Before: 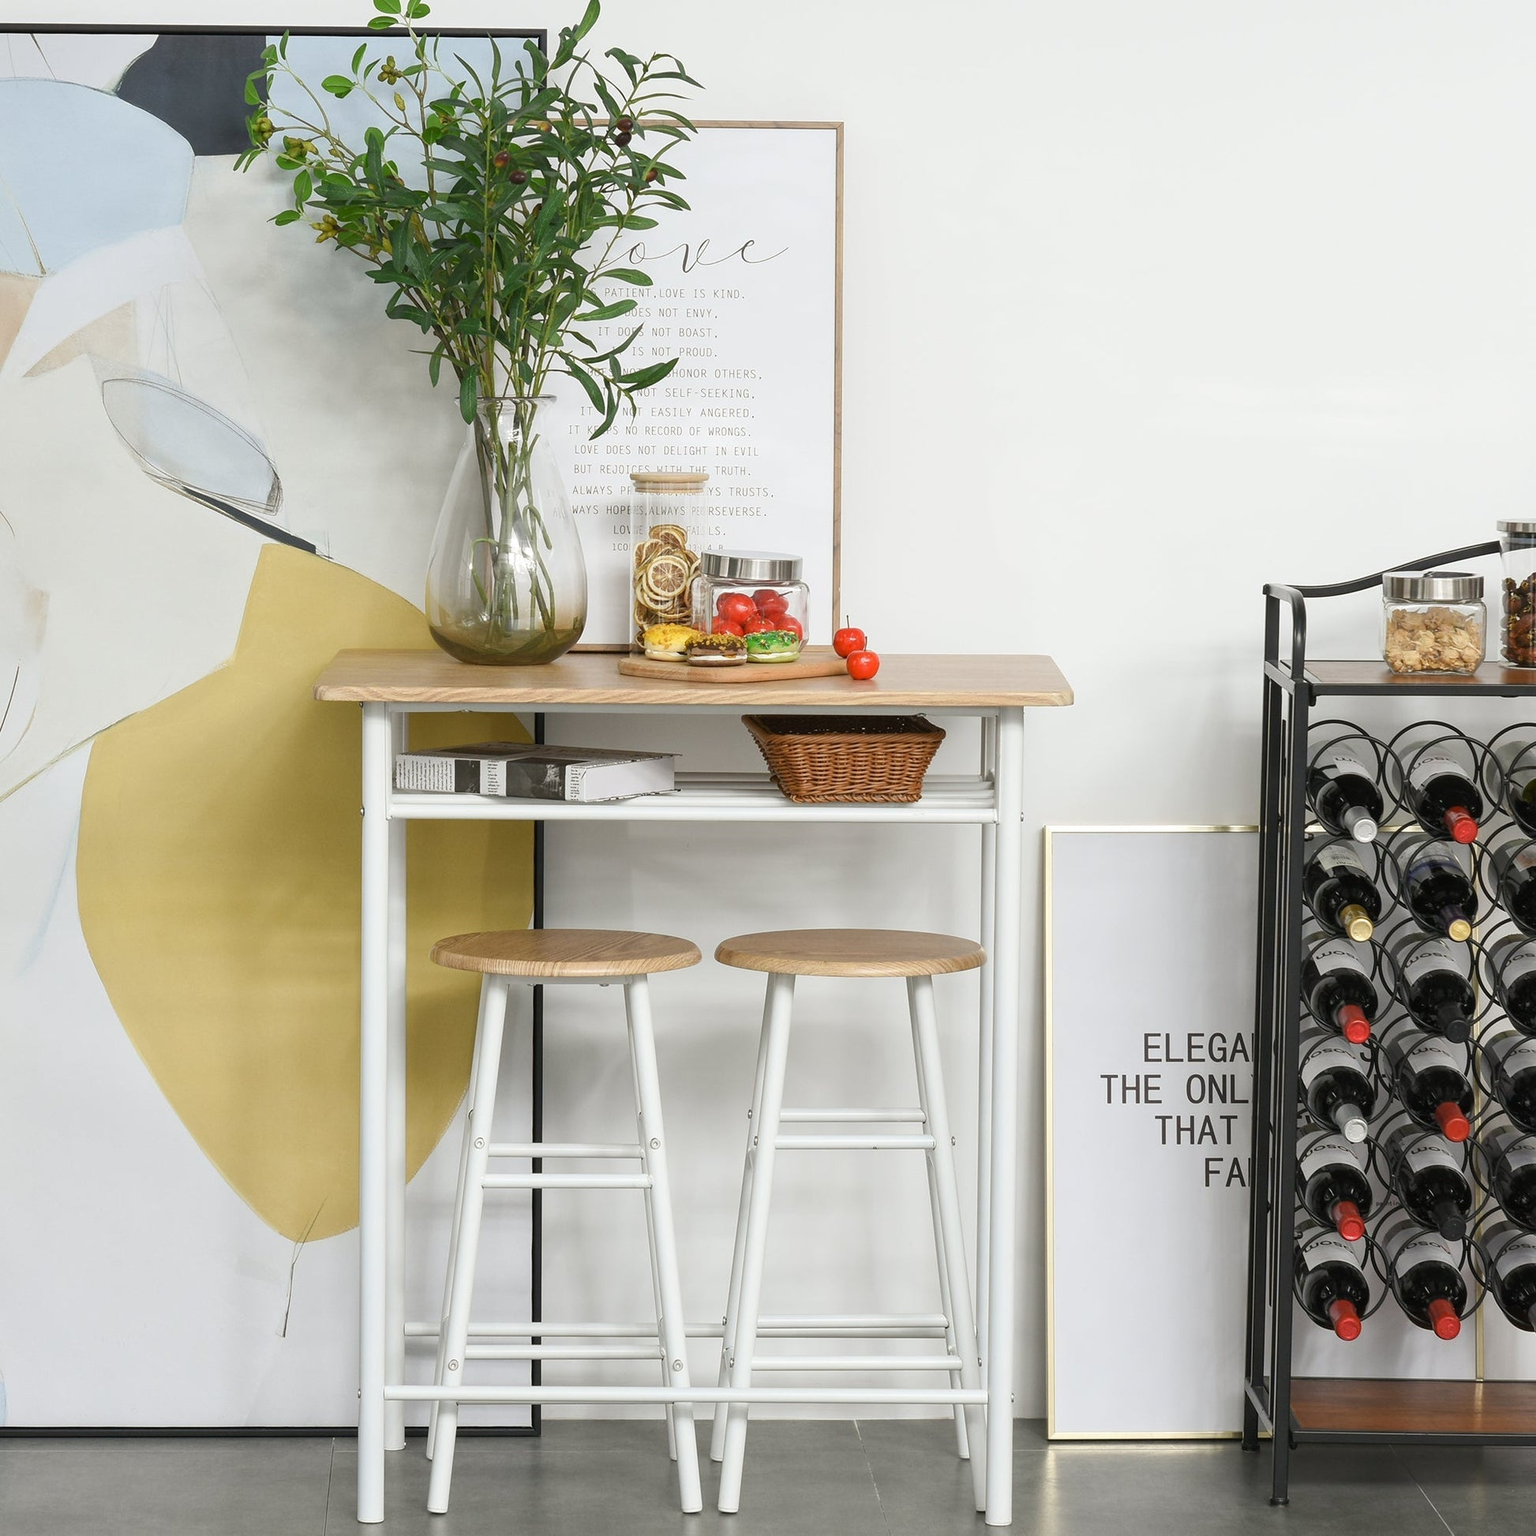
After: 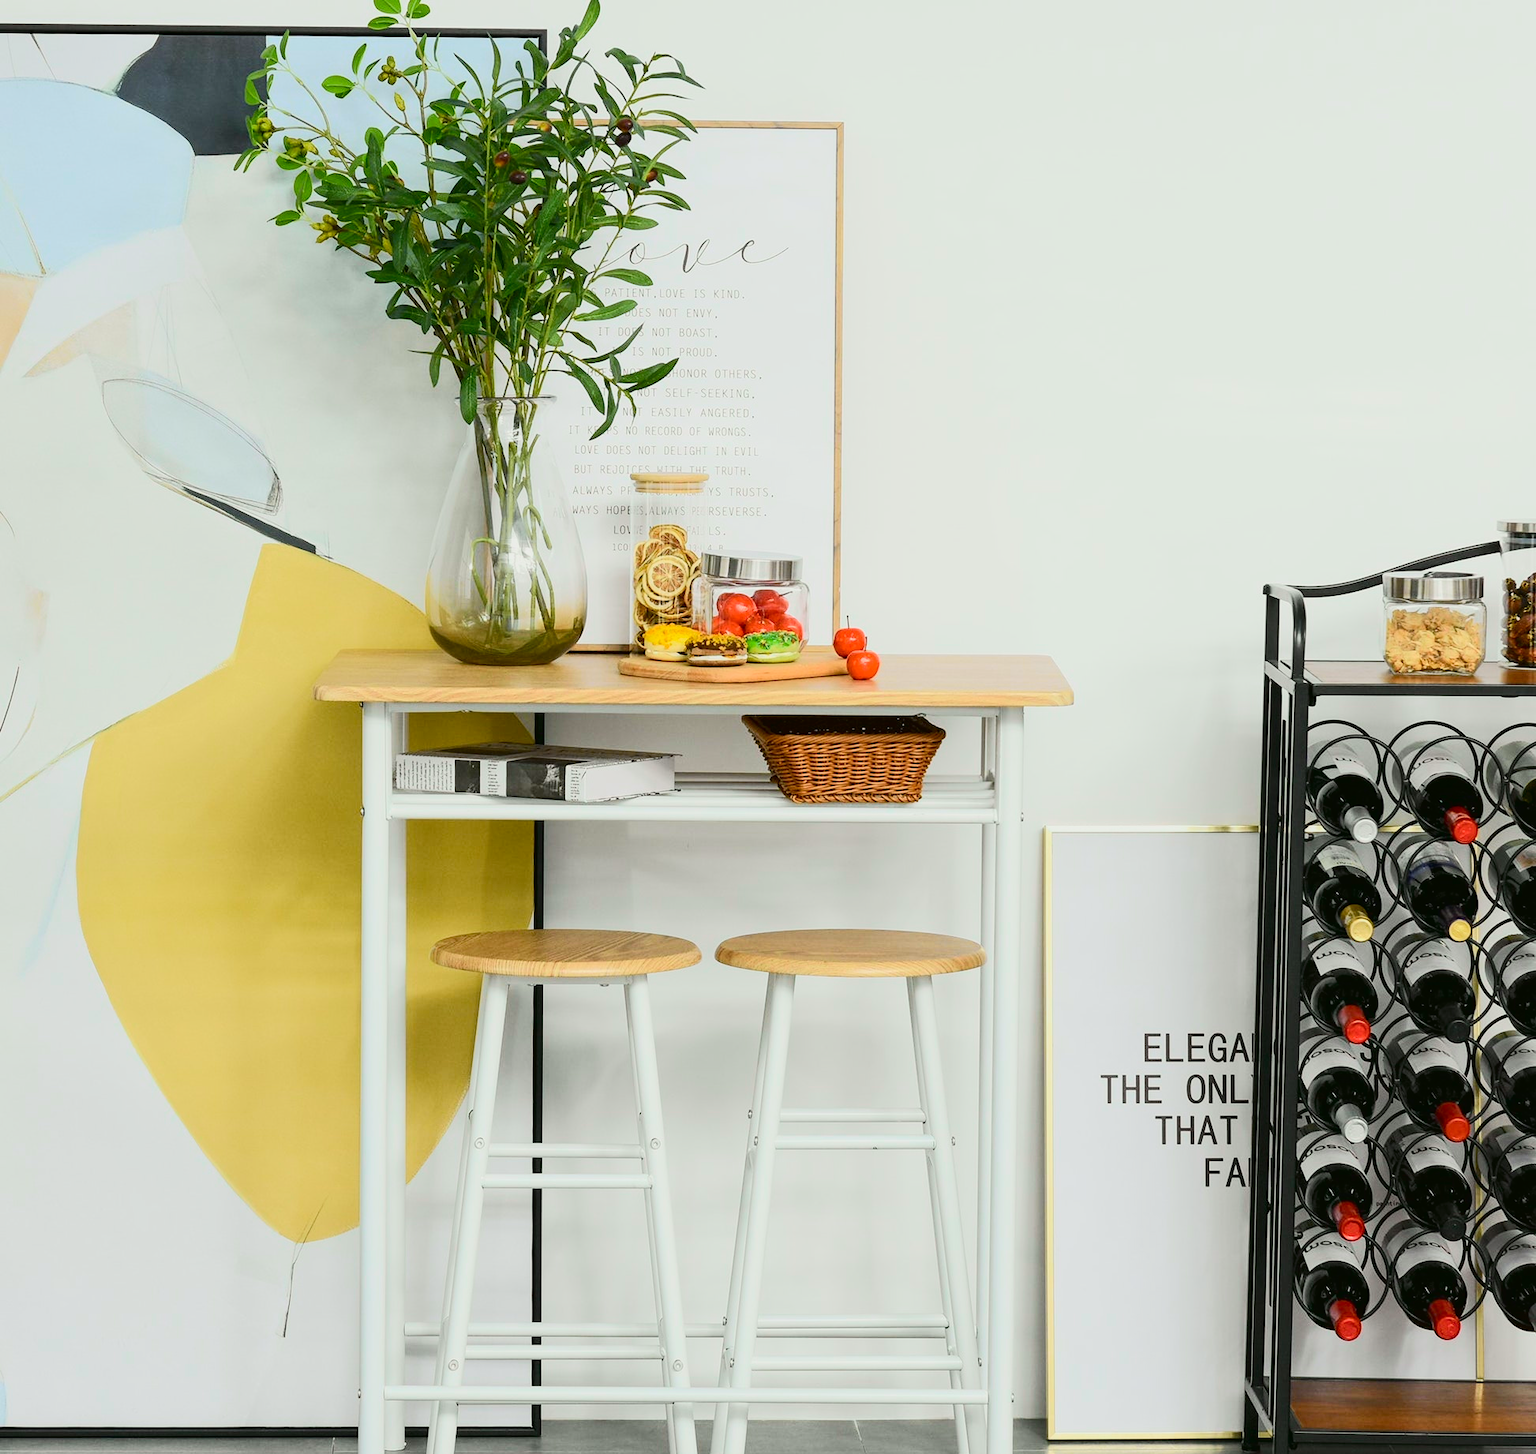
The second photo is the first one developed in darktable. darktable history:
tone curve: curves: ch0 [(0, 0.017) (0.091, 0.04) (0.296, 0.276) (0.439, 0.482) (0.64, 0.729) (0.785, 0.817) (0.995, 0.917)]; ch1 [(0, 0) (0.384, 0.365) (0.463, 0.447) (0.486, 0.474) (0.503, 0.497) (0.526, 0.52) (0.555, 0.564) (0.578, 0.589) (0.638, 0.66) (0.766, 0.773) (1, 1)]; ch2 [(0, 0) (0.374, 0.344) (0.446, 0.443) (0.501, 0.509) (0.528, 0.522) (0.569, 0.593) (0.61, 0.646) (0.666, 0.688) (1, 1)], color space Lab, independent channels, preserve colors none
color balance rgb: perceptual saturation grading › global saturation 19.676%, global vibrance 20%
crop and rotate: top 0.003%, bottom 5.26%
shadows and highlights: shadows -9.18, white point adjustment 1.62, highlights 9.9, highlights color adjustment 52.99%
